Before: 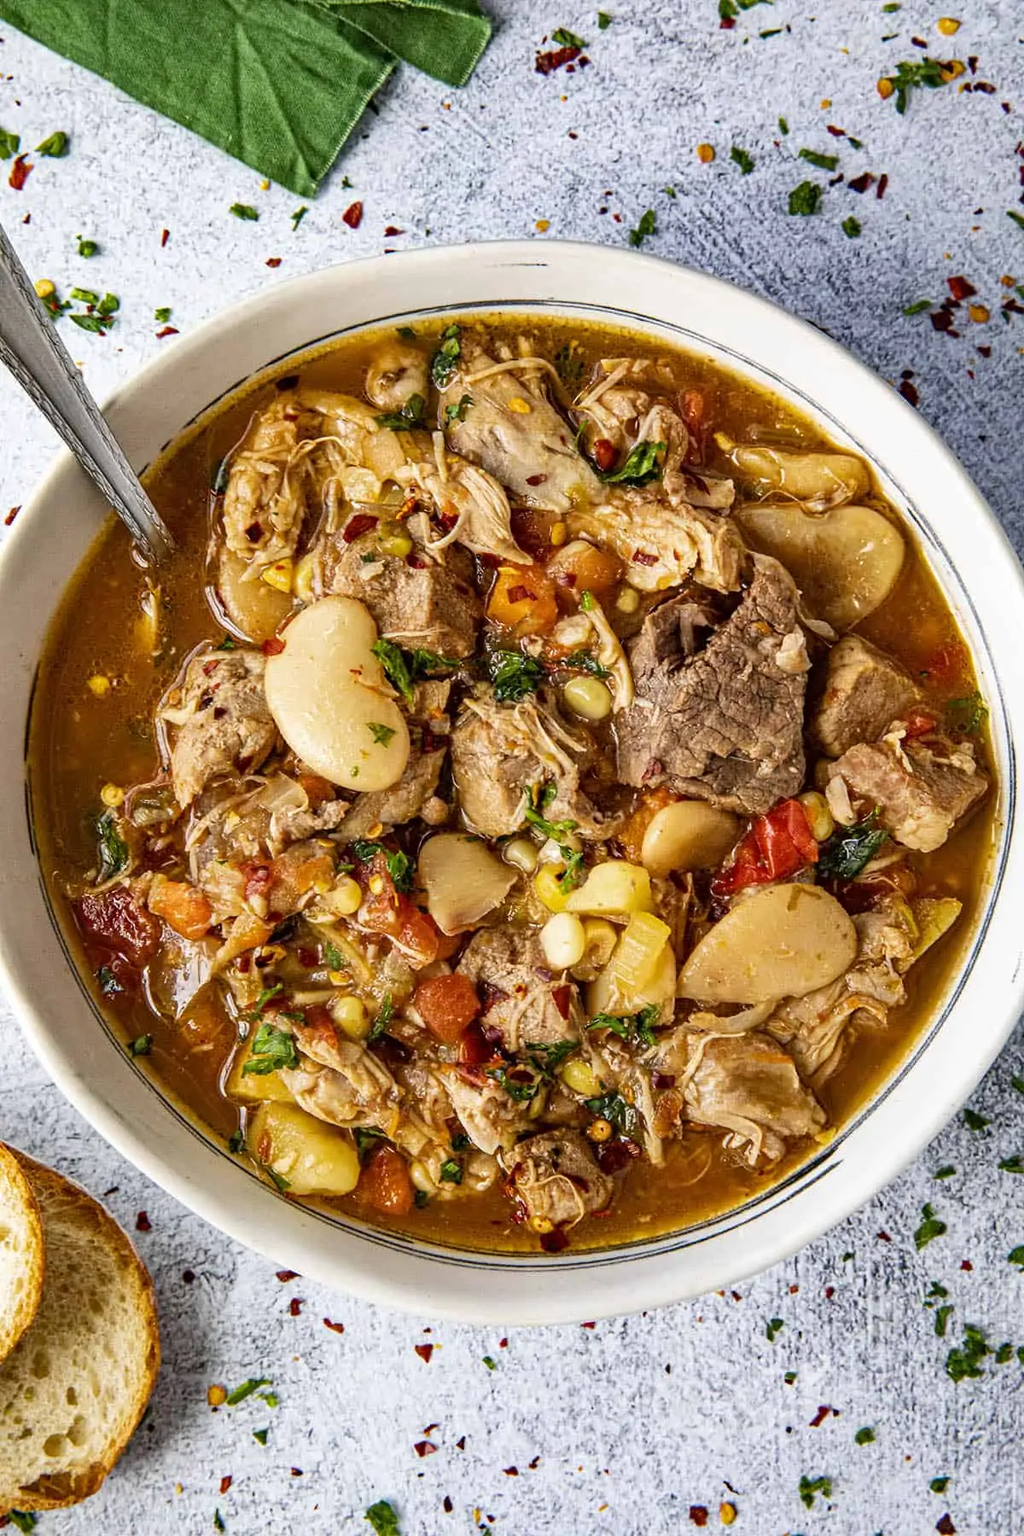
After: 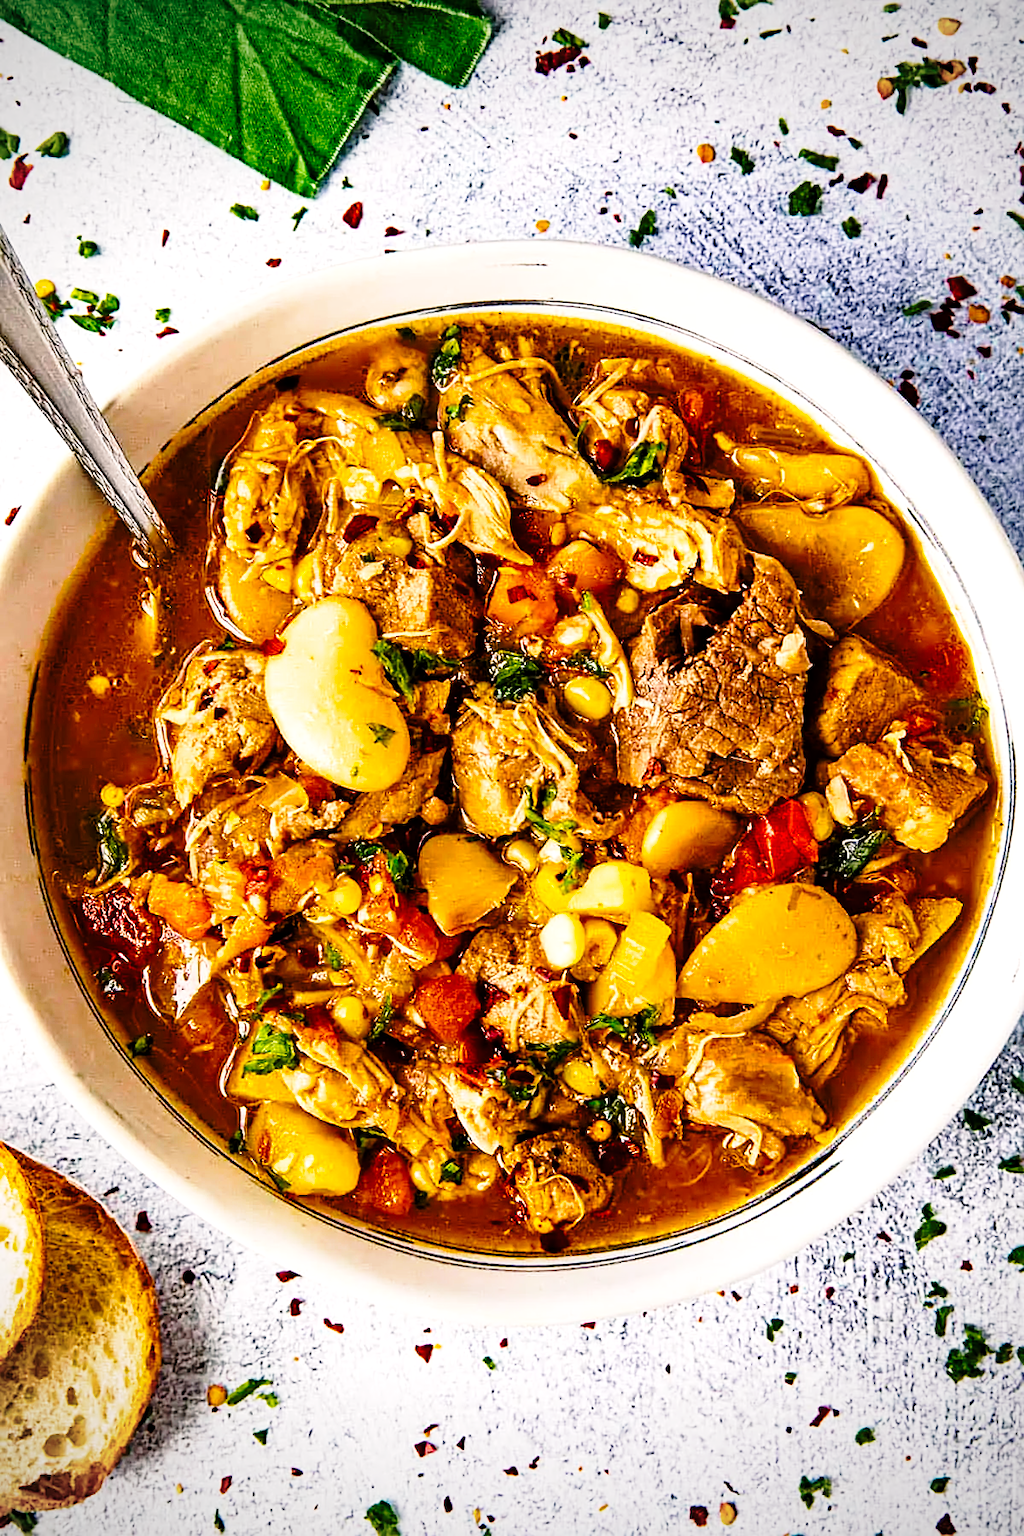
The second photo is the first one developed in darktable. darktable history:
base curve: curves: ch0 [(0, 0) (0.028, 0.03) (0.121, 0.232) (0.46, 0.748) (0.859, 0.968) (1, 1)], preserve colors none
vignetting: on, module defaults
tone equalizer: smoothing diameter 24.8%, edges refinement/feathering 10.39, preserve details guided filter
sharpen: on, module defaults
color balance rgb: highlights gain › chroma 2.002%, highlights gain › hue 45.49°, perceptual saturation grading › global saturation 25.728%, global vibrance 9.826%, contrast 15.456%, saturation formula JzAzBz (2021)
